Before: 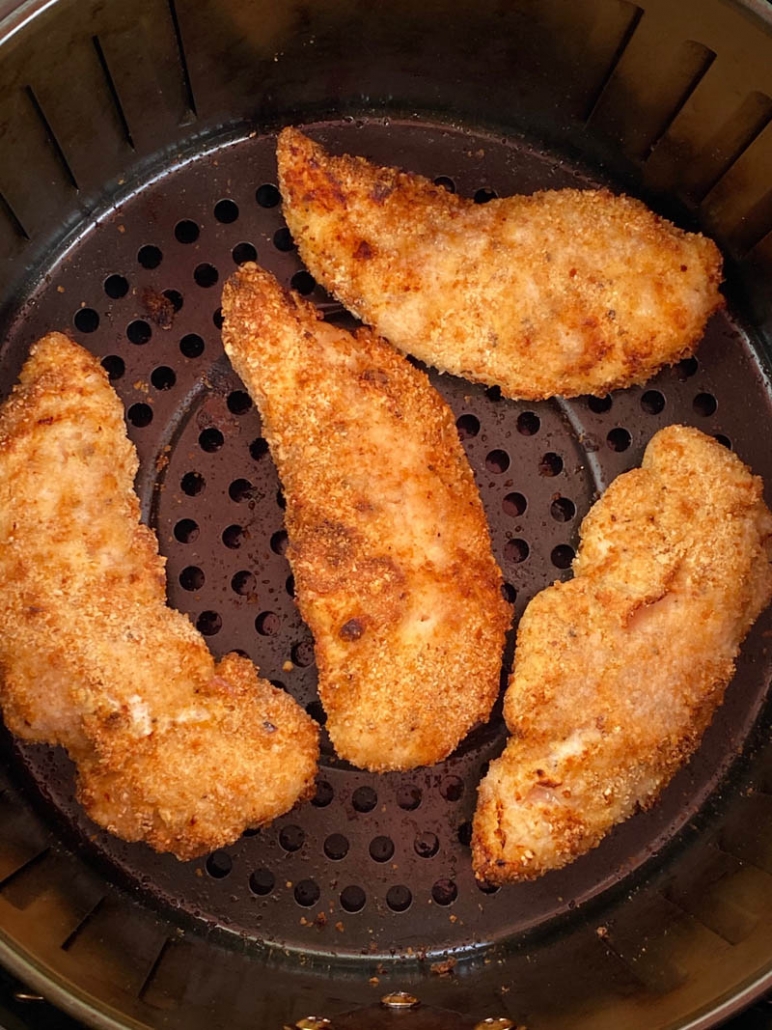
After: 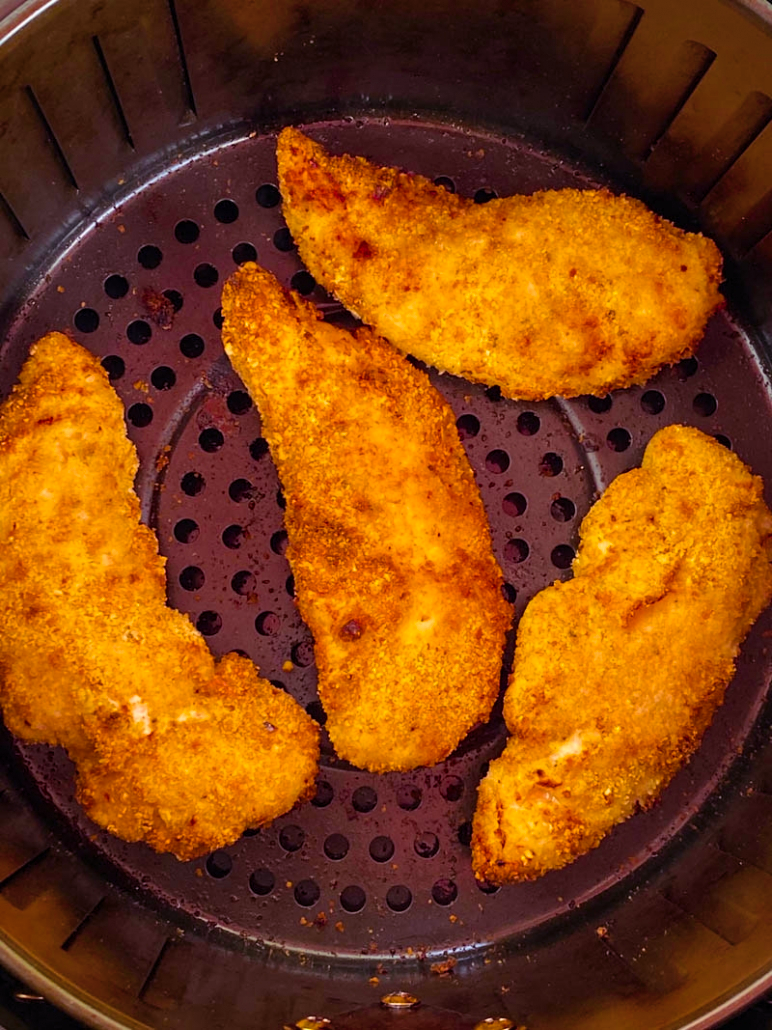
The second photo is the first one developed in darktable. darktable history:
color correction: highlights a* -0.773, highlights b* -8.56
color balance rgb: shadows lift › luminance 0.628%, shadows lift › chroma 6.827%, shadows lift › hue 301.69°, highlights gain › chroma 1.021%, highlights gain › hue 68.5°, perceptual saturation grading › global saturation 73.739%, perceptual saturation grading › shadows -29.704%
shadows and highlights: shadows 30.99, highlights 1.75, soften with gaussian
